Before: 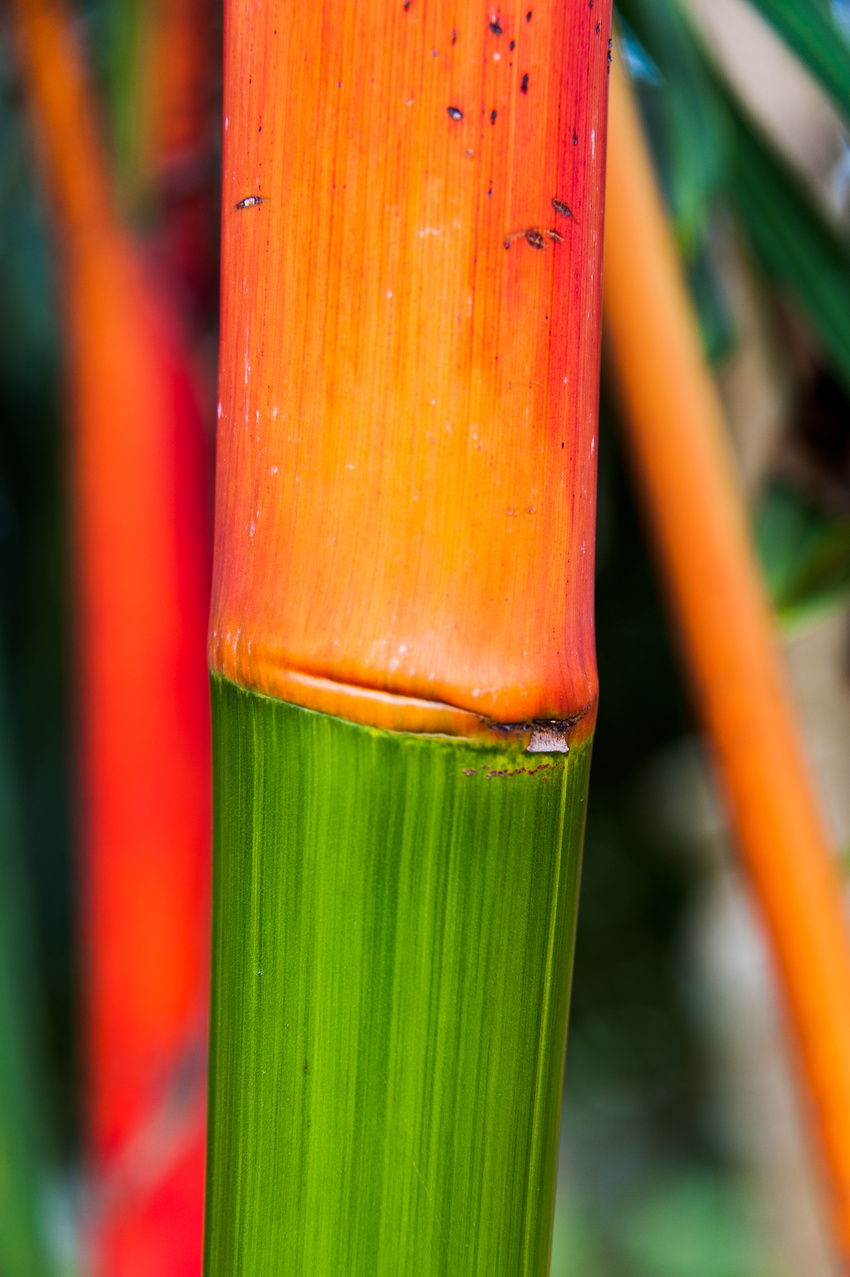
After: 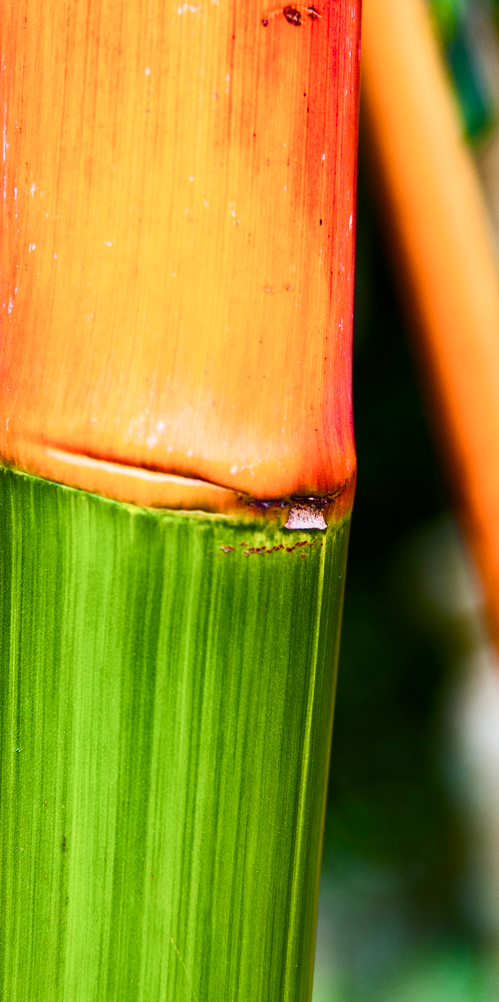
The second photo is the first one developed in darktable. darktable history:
crop and rotate: left 28.488%, top 17.491%, right 12.715%, bottom 3.977%
exposure: compensate highlight preservation false
color balance rgb: highlights gain › luminance 15.044%, linear chroma grading › global chroma 32.765%, perceptual saturation grading › global saturation 20%, perceptual saturation grading › highlights -49.394%, perceptual saturation grading › shadows 25.476%
contrast brightness saturation: contrast 0.243, brightness 0.091
